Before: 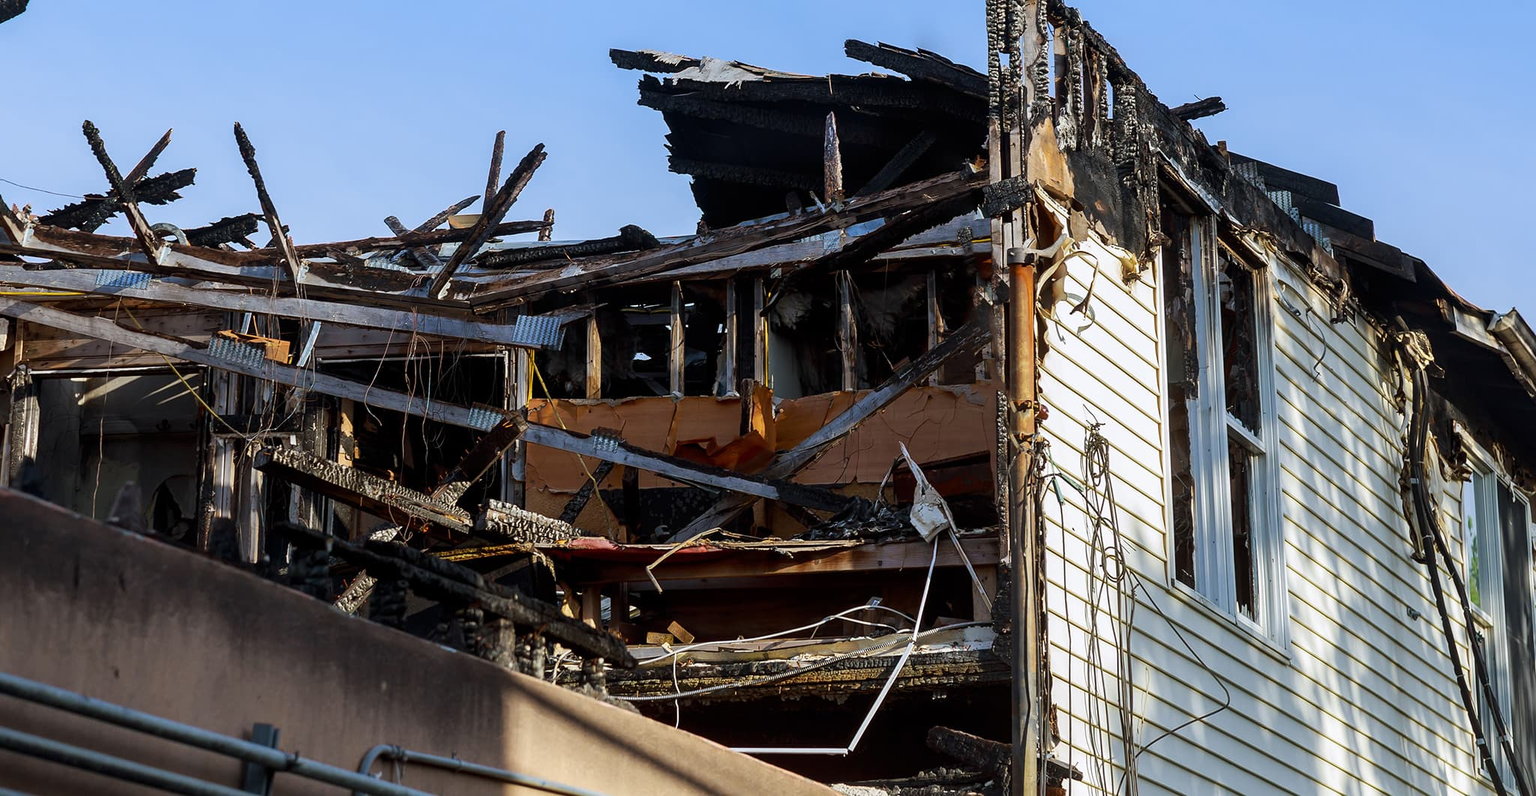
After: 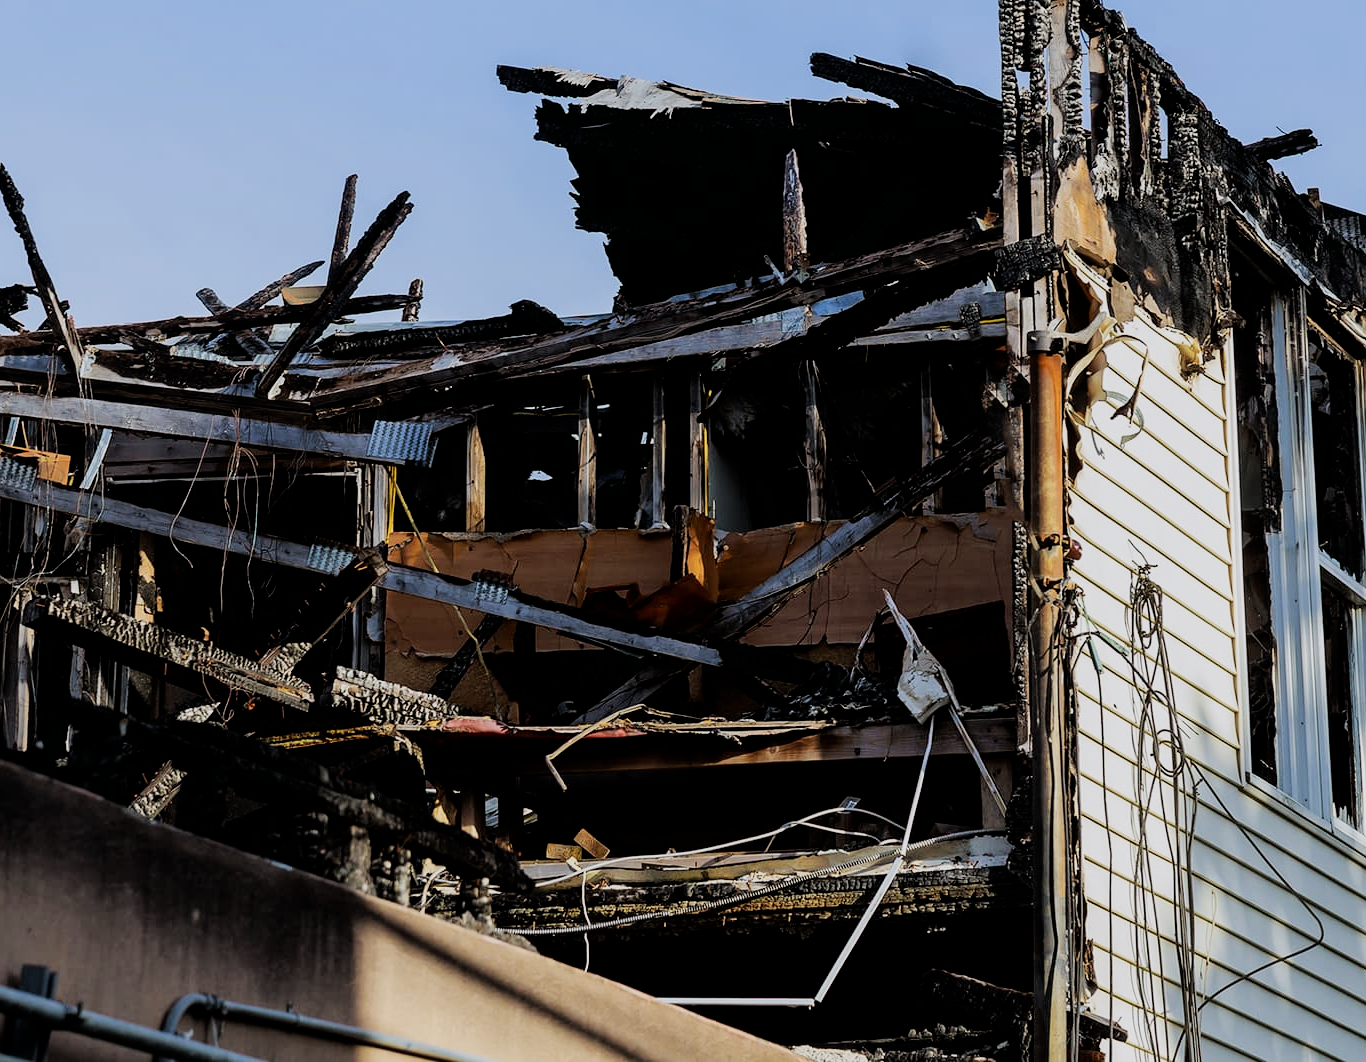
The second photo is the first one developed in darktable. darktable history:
filmic rgb: black relative exposure -5 EV, hardness 2.88, contrast 1.2, highlights saturation mix -30%
crop and rotate: left 15.446%, right 17.836%
